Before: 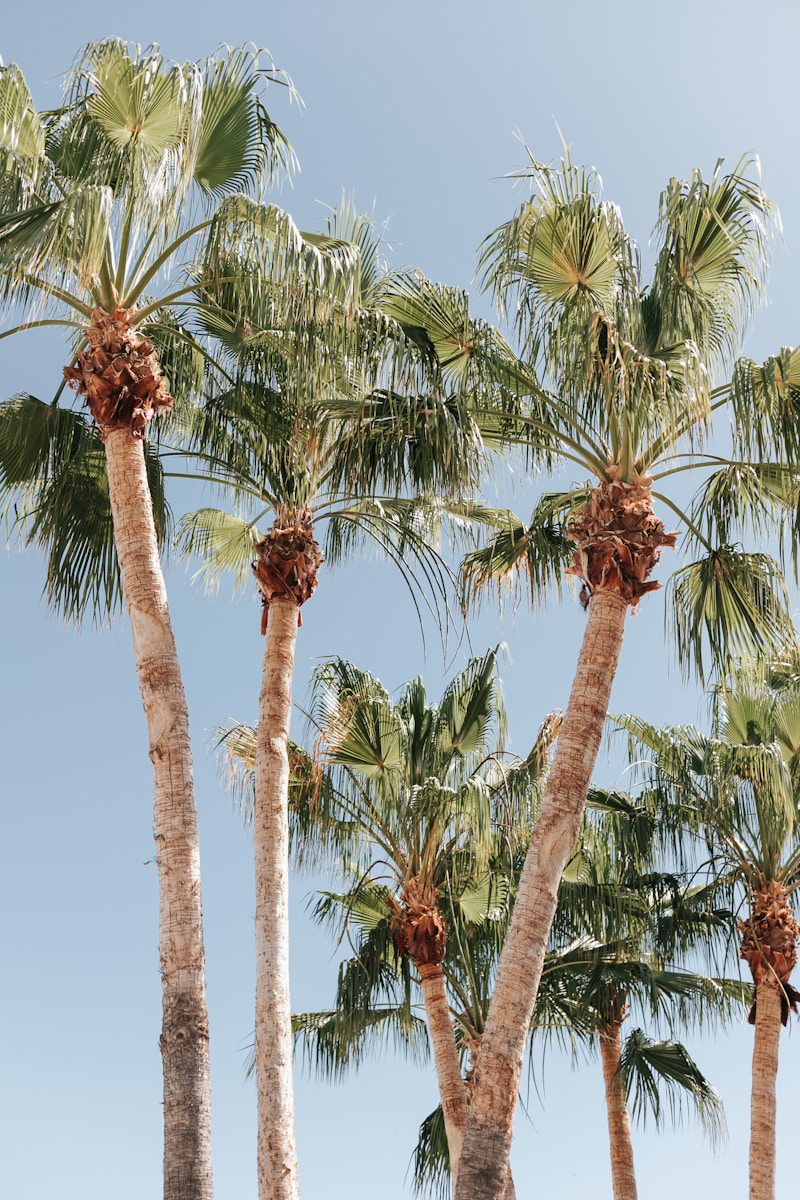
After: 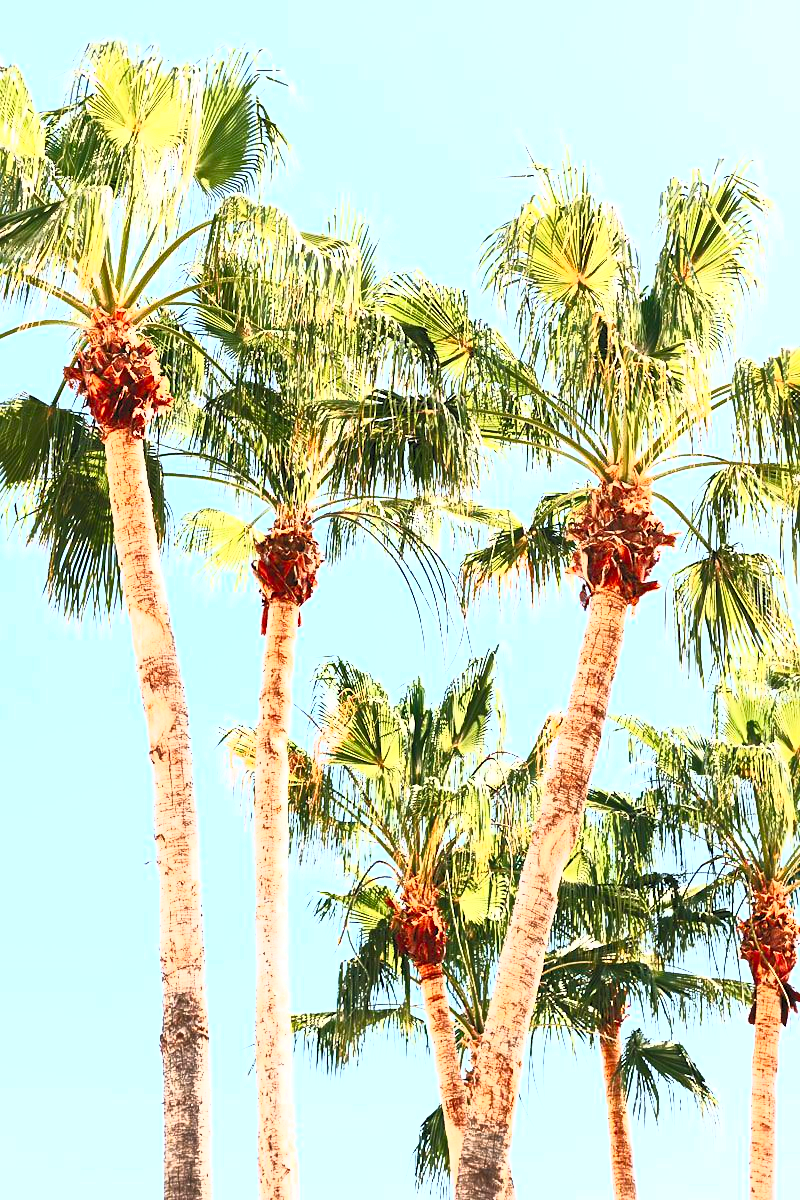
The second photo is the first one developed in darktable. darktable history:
contrast brightness saturation: contrast 1, brightness 1, saturation 1
sharpen: amount 0.2
tone equalizer: on, module defaults
